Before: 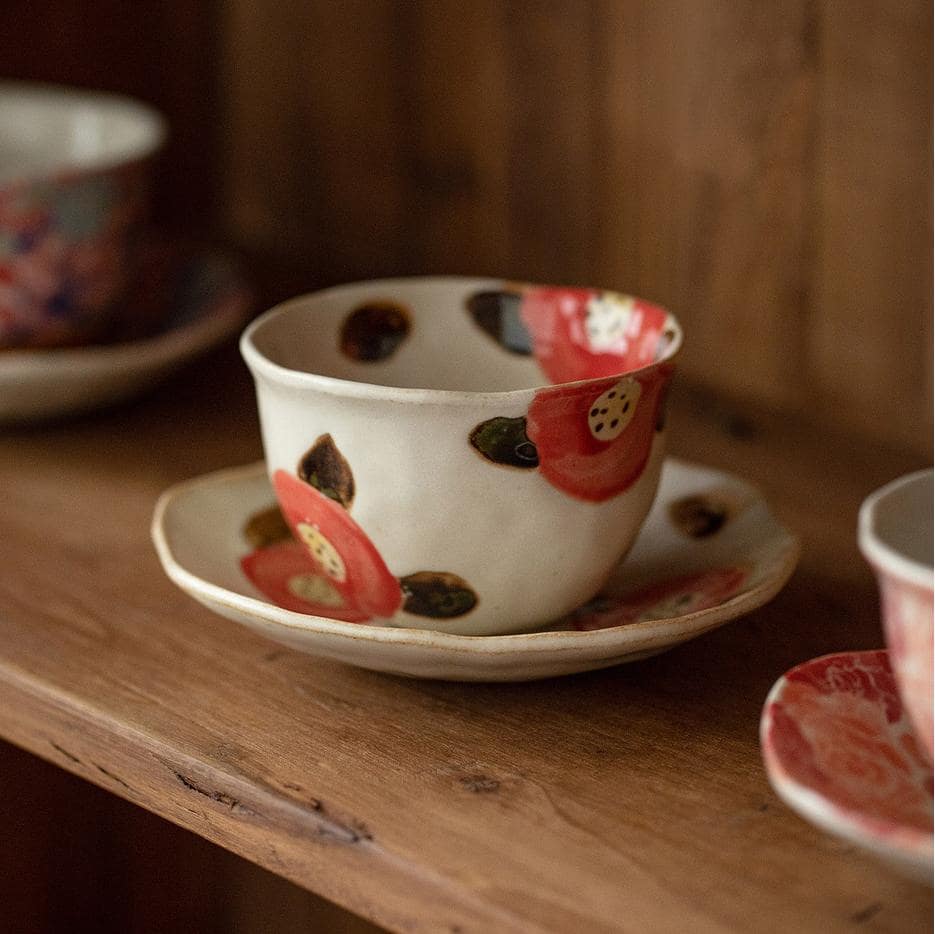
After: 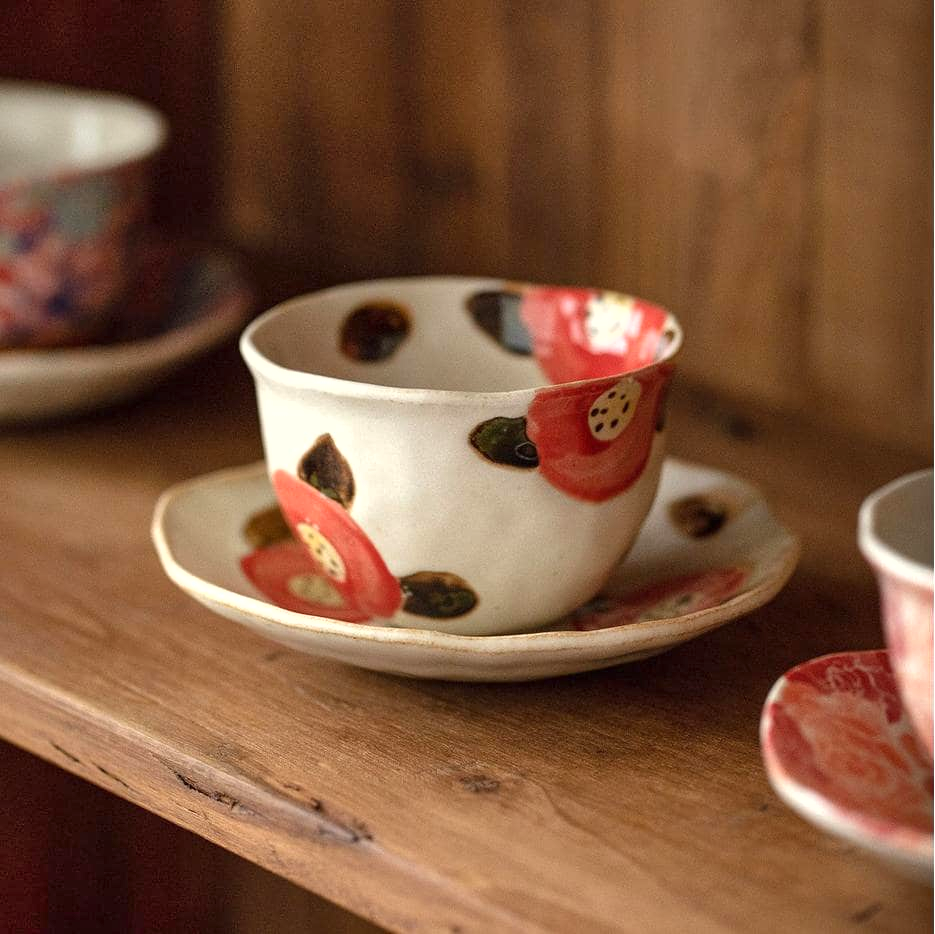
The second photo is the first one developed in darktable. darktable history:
exposure: exposure 0.6 EV, compensate highlight preservation false
shadows and highlights: low approximation 0.01, soften with gaussian
